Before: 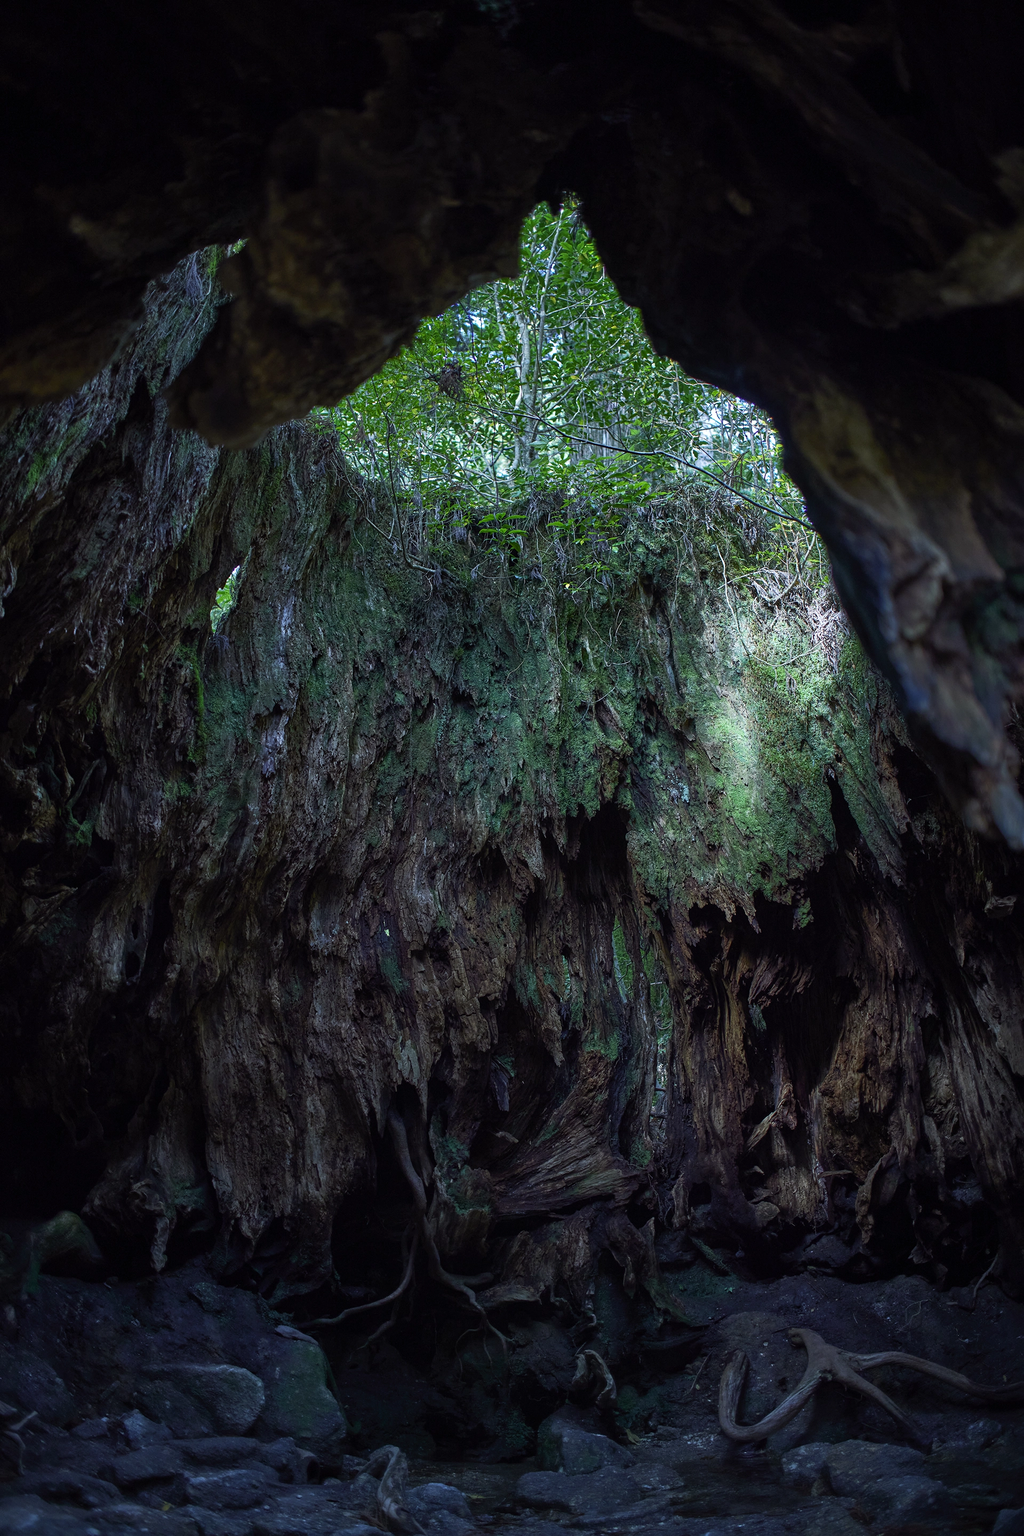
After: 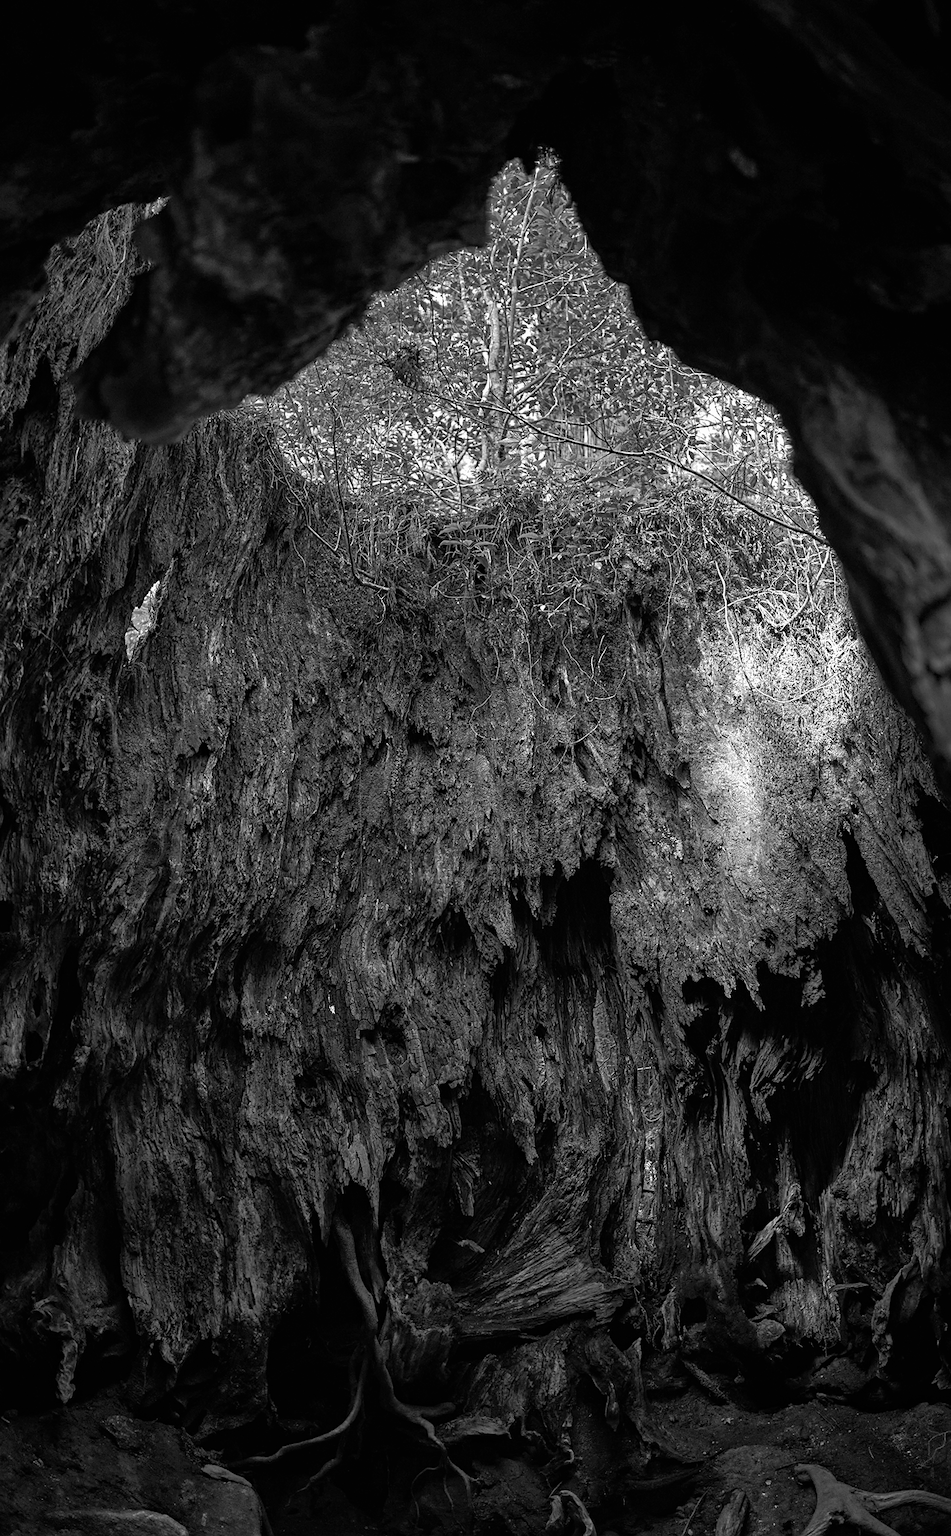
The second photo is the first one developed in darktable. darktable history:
crop: left 9.929%, top 3.475%, right 9.188%, bottom 9.529%
color balance rgb: perceptual saturation grading › global saturation 25%, global vibrance 20%
rotate and perspective: rotation 0.174°, lens shift (vertical) 0.013, lens shift (horizontal) 0.019, shear 0.001, automatic cropping original format, crop left 0.007, crop right 0.991, crop top 0.016, crop bottom 0.997
shadows and highlights: shadows 30
haze removal: compatibility mode true, adaptive false
sharpen: amount 0.2
exposure: black level correction 0, exposure 0.5 EV, compensate highlight preservation false
monochrome: a 1.94, b -0.638
